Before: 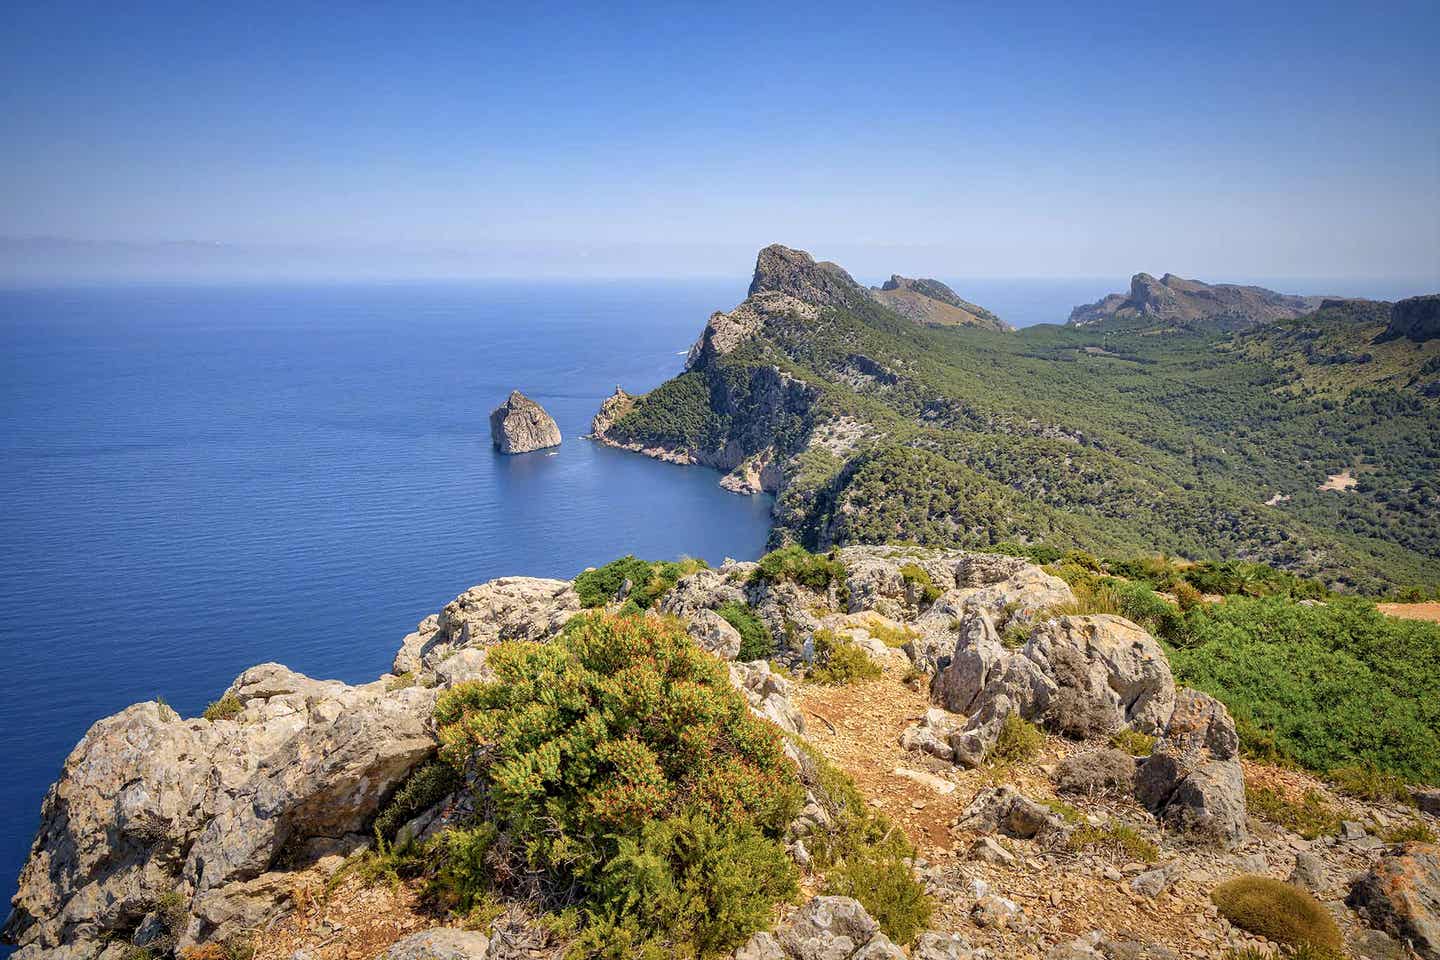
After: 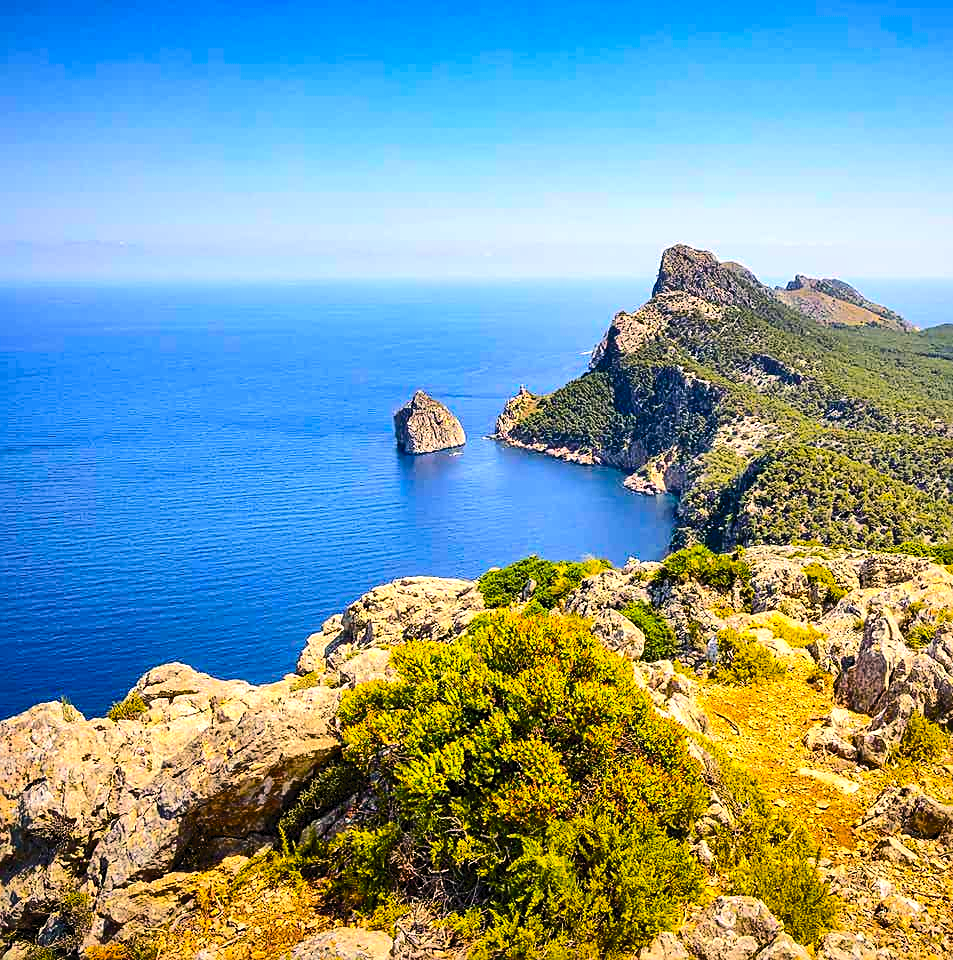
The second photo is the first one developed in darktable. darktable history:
color balance rgb: highlights gain › chroma 2.842%, highlights gain › hue 62.15°, linear chroma grading › global chroma 41.839%, perceptual saturation grading › global saturation 17.336%, perceptual brilliance grading › highlights 14.124%, perceptual brilliance grading › shadows -19.139%, global vibrance 20%
crop and rotate: left 6.704%, right 27.068%
sharpen: on, module defaults
tone curve: curves: ch0 [(0, 0) (0.003, 0.039) (0.011, 0.042) (0.025, 0.048) (0.044, 0.058) (0.069, 0.071) (0.1, 0.089) (0.136, 0.114) (0.177, 0.146) (0.224, 0.199) (0.277, 0.27) (0.335, 0.364) (0.399, 0.47) (0.468, 0.566) (0.543, 0.643) (0.623, 0.73) (0.709, 0.8) (0.801, 0.863) (0.898, 0.925) (1, 1)], color space Lab, independent channels, preserve colors none
